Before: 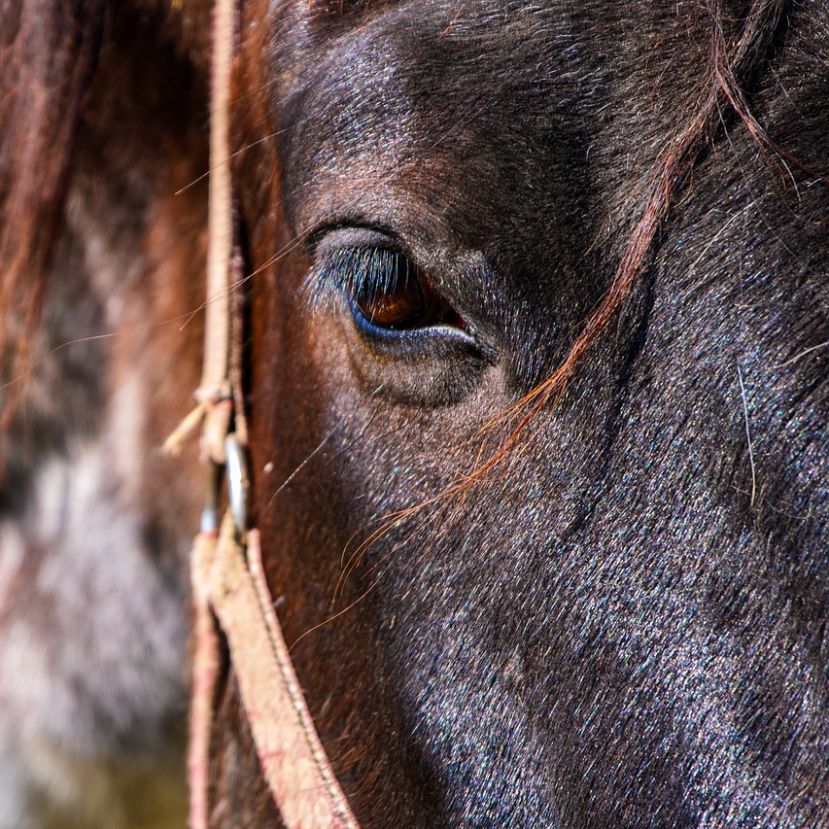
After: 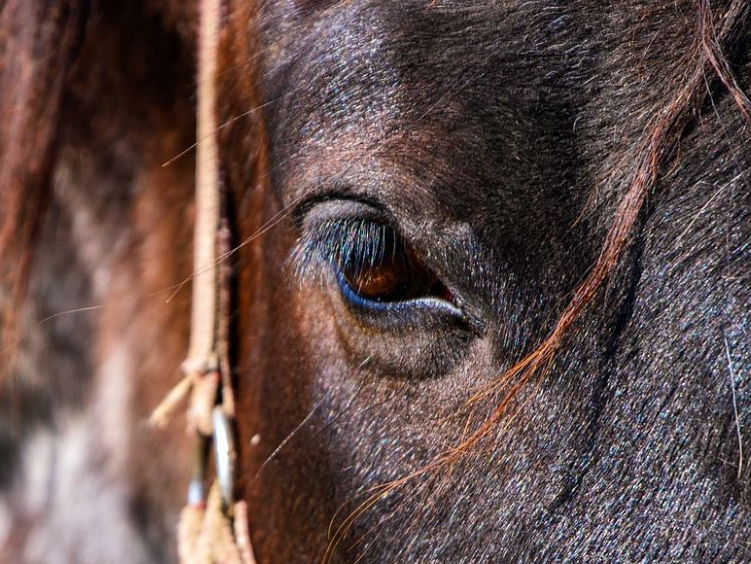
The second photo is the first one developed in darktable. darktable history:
exposure: compensate exposure bias true, compensate highlight preservation false
crop: left 1.624%, top 3.433%, right 7.709%, bottom 28.488%
